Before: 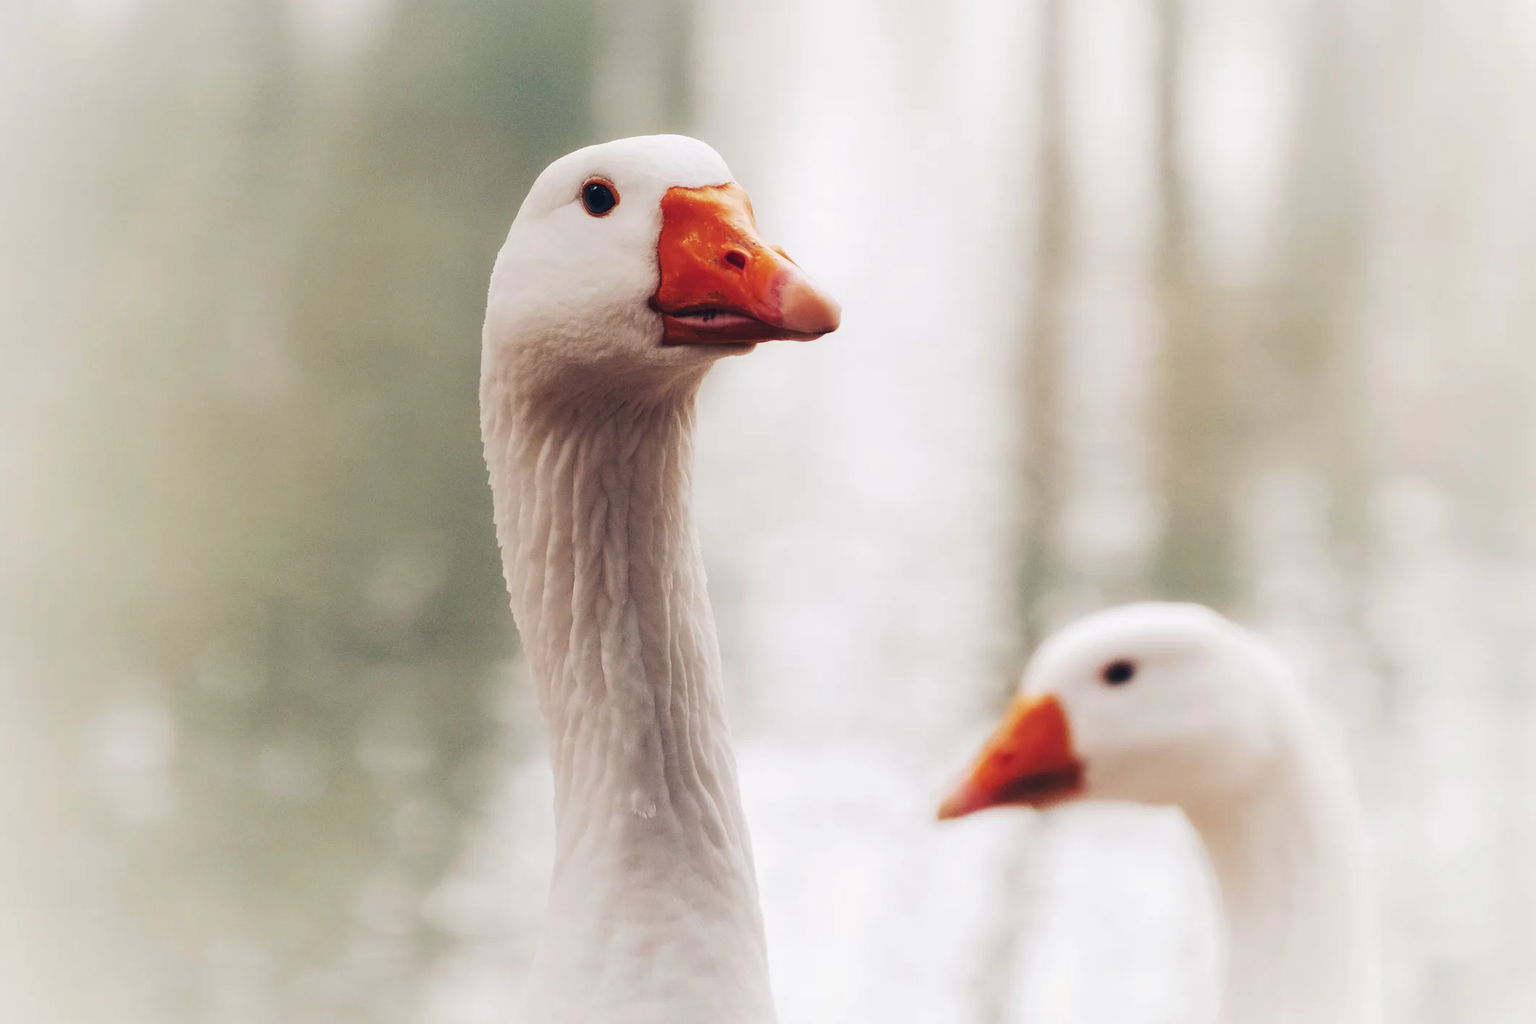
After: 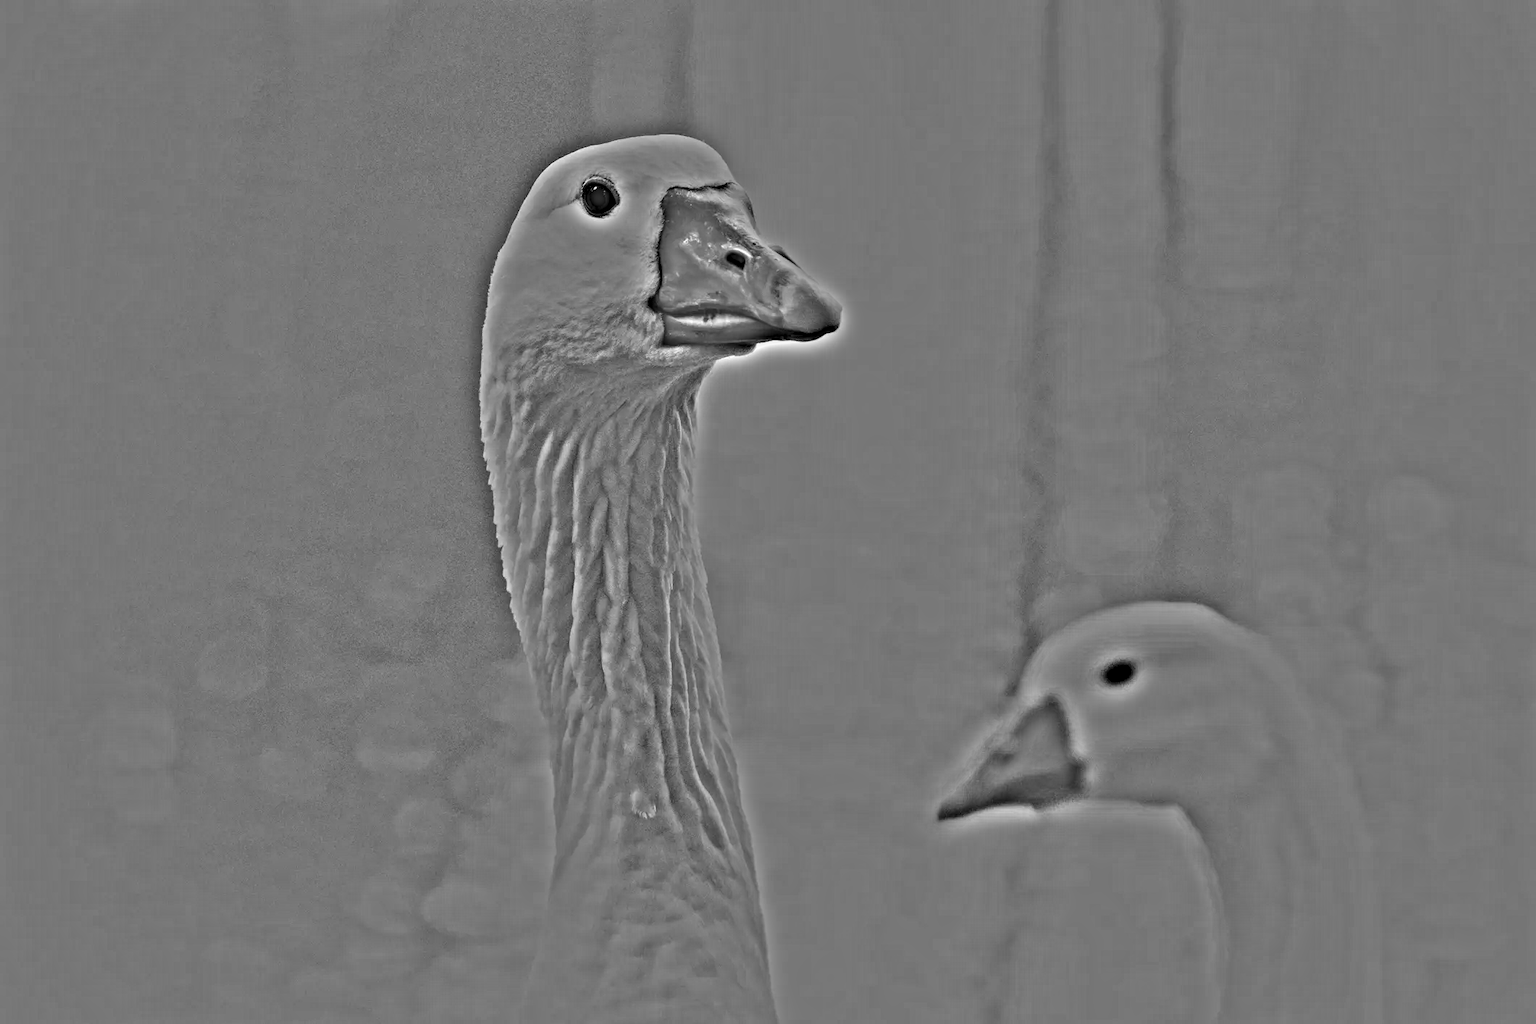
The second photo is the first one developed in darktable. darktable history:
tone equalizer: on, module defaults
local contrast: on, module defaults
highpass: sharpness 49.79%, contrast boost 49.79%
